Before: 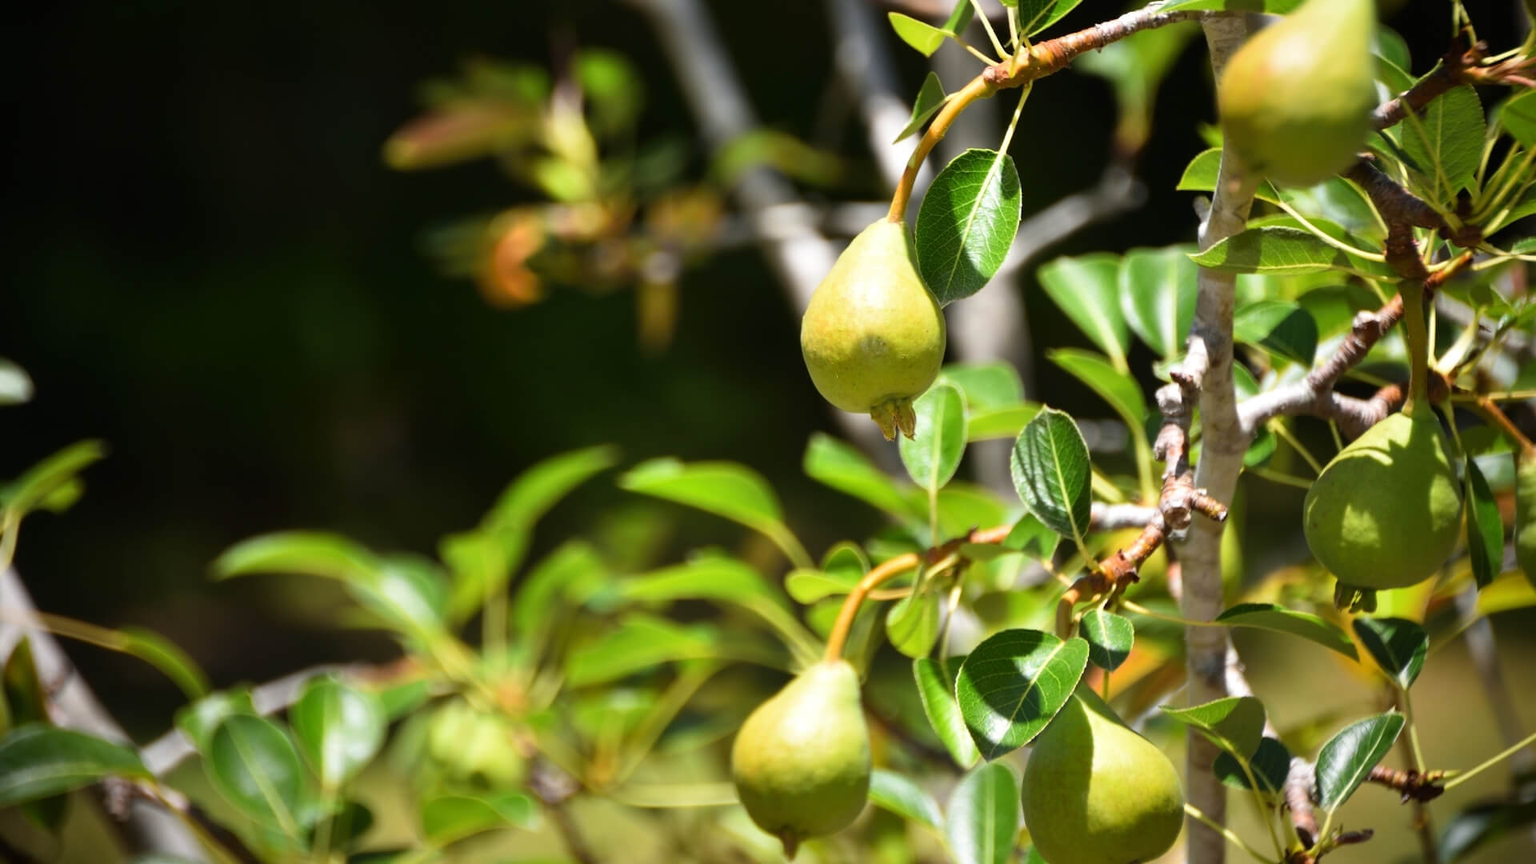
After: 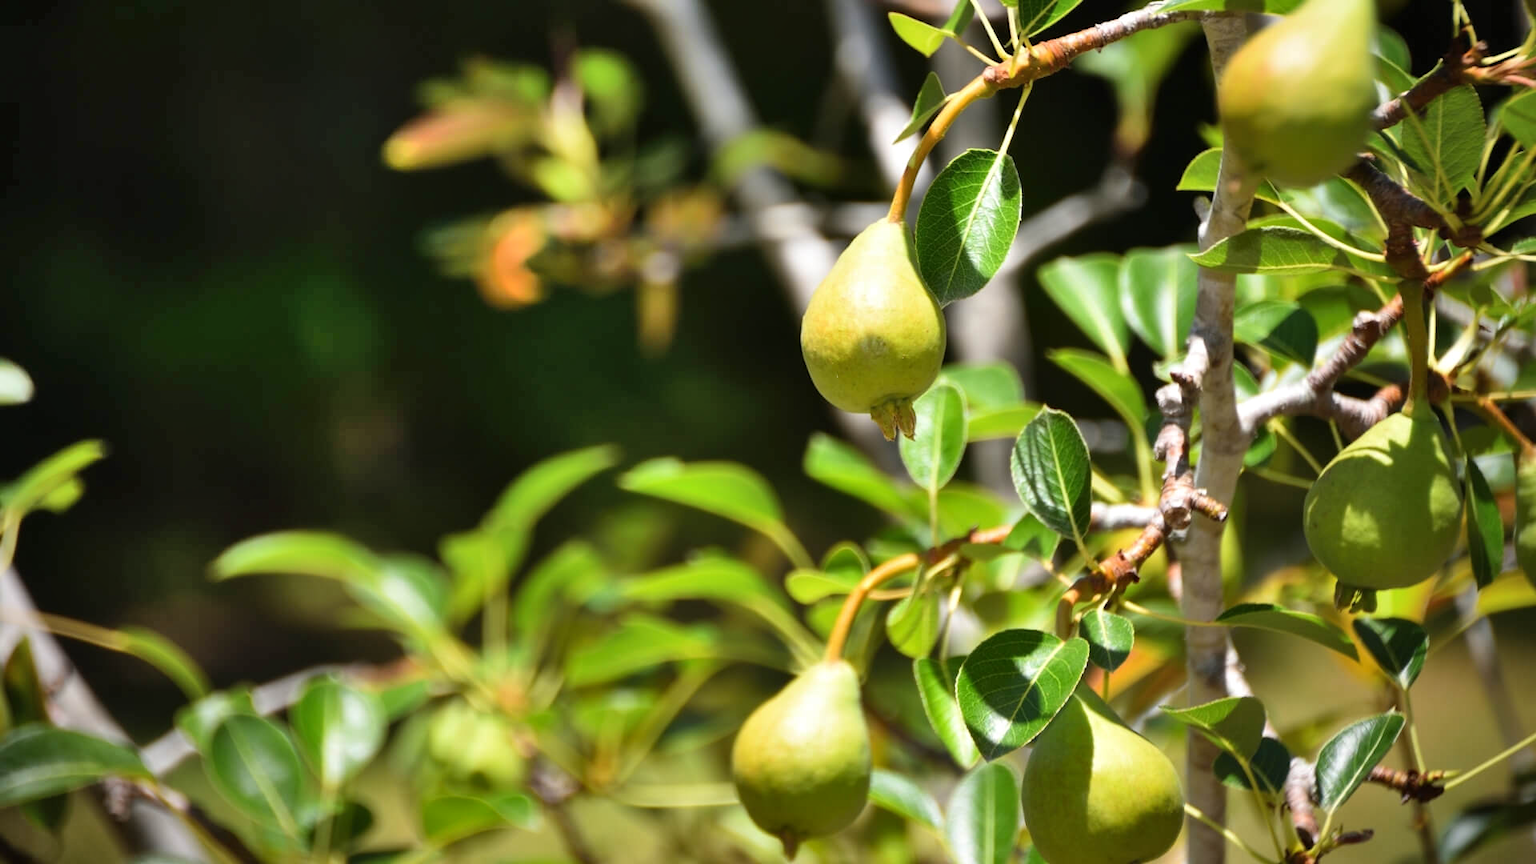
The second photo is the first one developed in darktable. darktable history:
tone equalizer: on, module defaults
shadows and highlights: shadows 60, soften with gaussian
